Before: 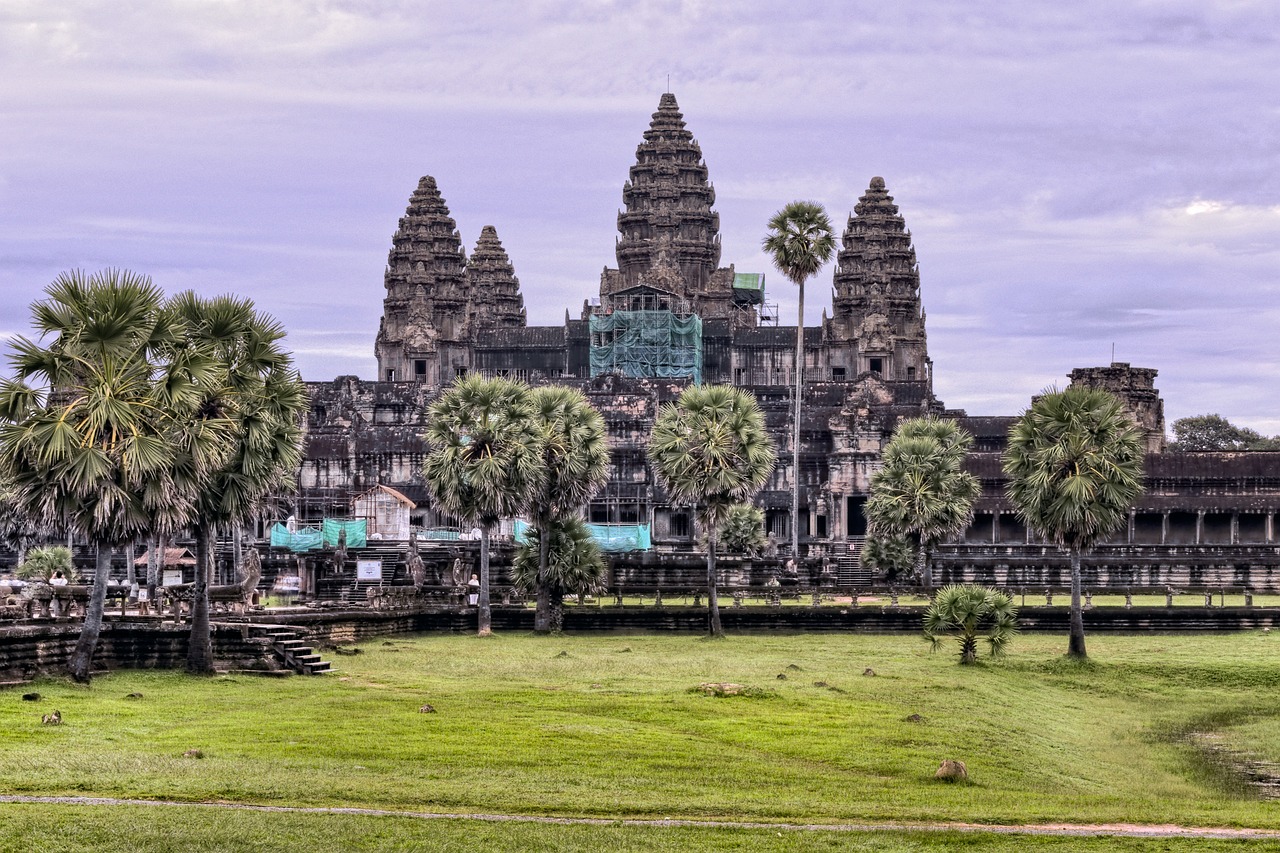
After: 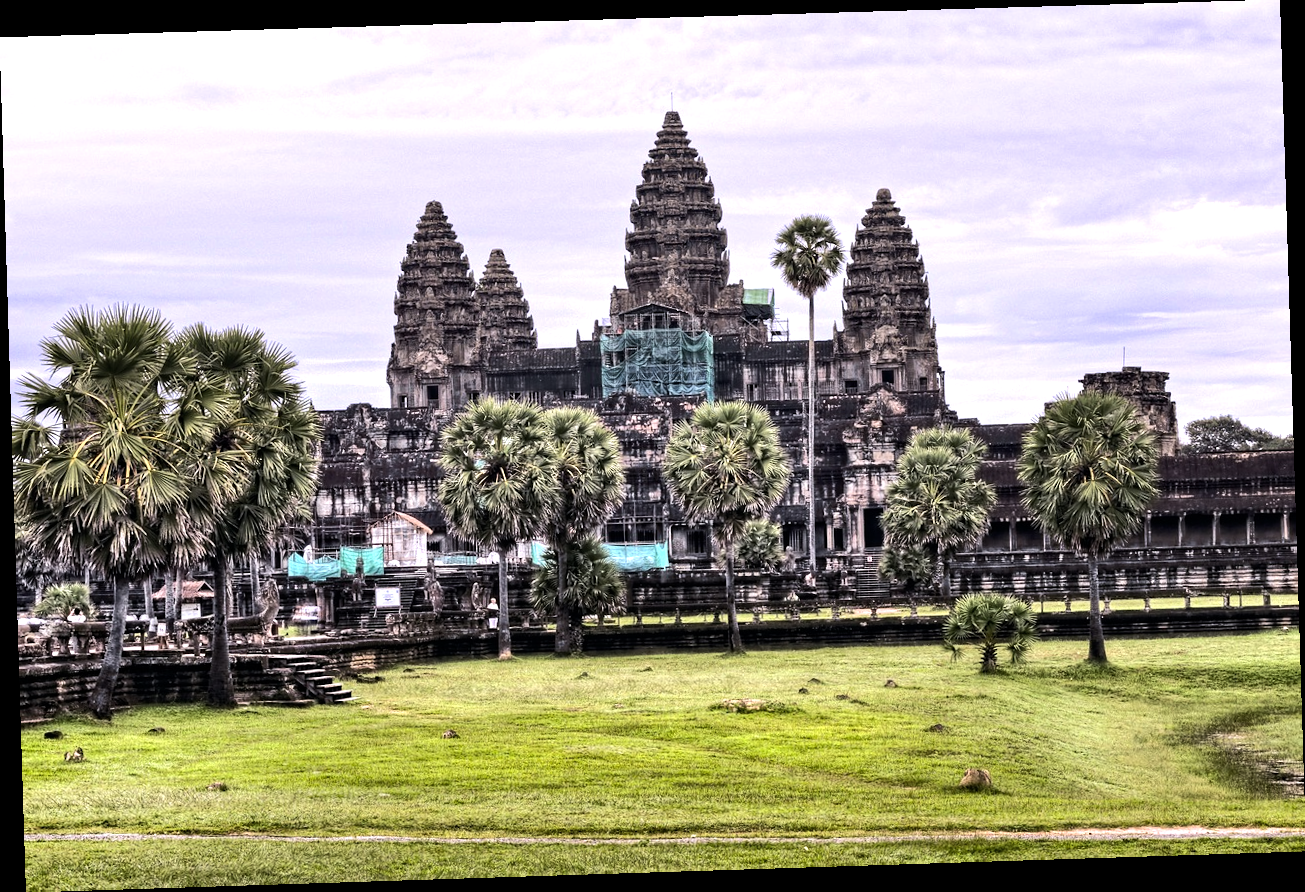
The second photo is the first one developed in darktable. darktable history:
rotate and perspective: rotation -1.77°, lens shift (horizontal) 0.004, automatic cropping off
tone equalizer: -8 EV -0.75 EV, -7 EV -0.7 EV, -6 EV -0.6 EV, -5 EV -0.4 EV, -3 EV 0.4 EV, -2 EV 0.6 EV, -1 EV 0.7 EV, +0 EV 0.75 EV, edges refinement/feathering 500, mask exposure compensation -1.57 EV, preserve details no
